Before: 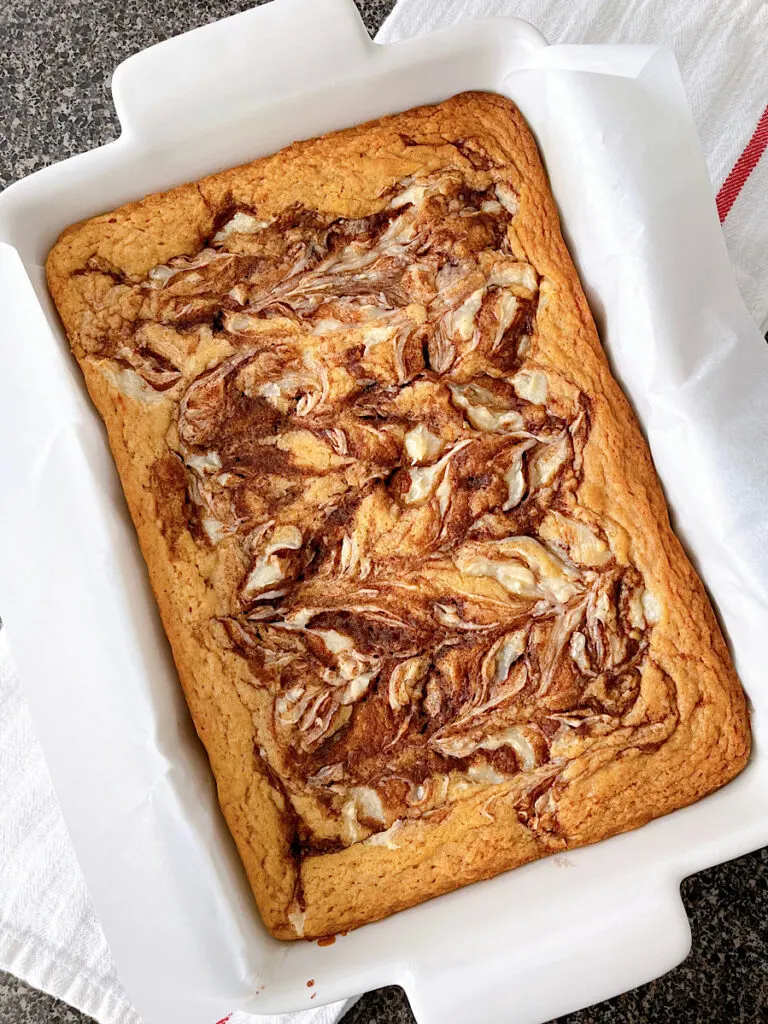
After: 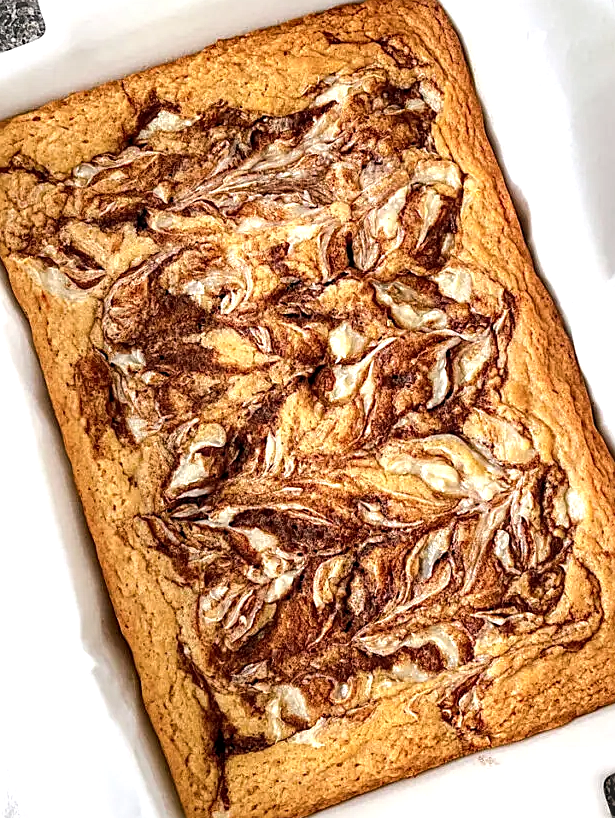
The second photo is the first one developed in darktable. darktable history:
crop and rotate: left 10.022%, top 9.987%, right 9.884%, bottom 10.111%
tone equalizer: -8 EV -0.435 EV, -7 EV -0.425 EV, -6 EV -0.349 EV, -5 EV -0.26 EV, -3 EV 0.242 EV, -2 EV 0.341 EV, -1 EV 0.398 EV, +0 EV 0.401 EV, edges refinement/feathering 500, mask exposure compensation -1.57 EV, preserve details no
local contrast: highlights 63%, detail 143%, midtone range 0.429
sharpen: on, module defaults
